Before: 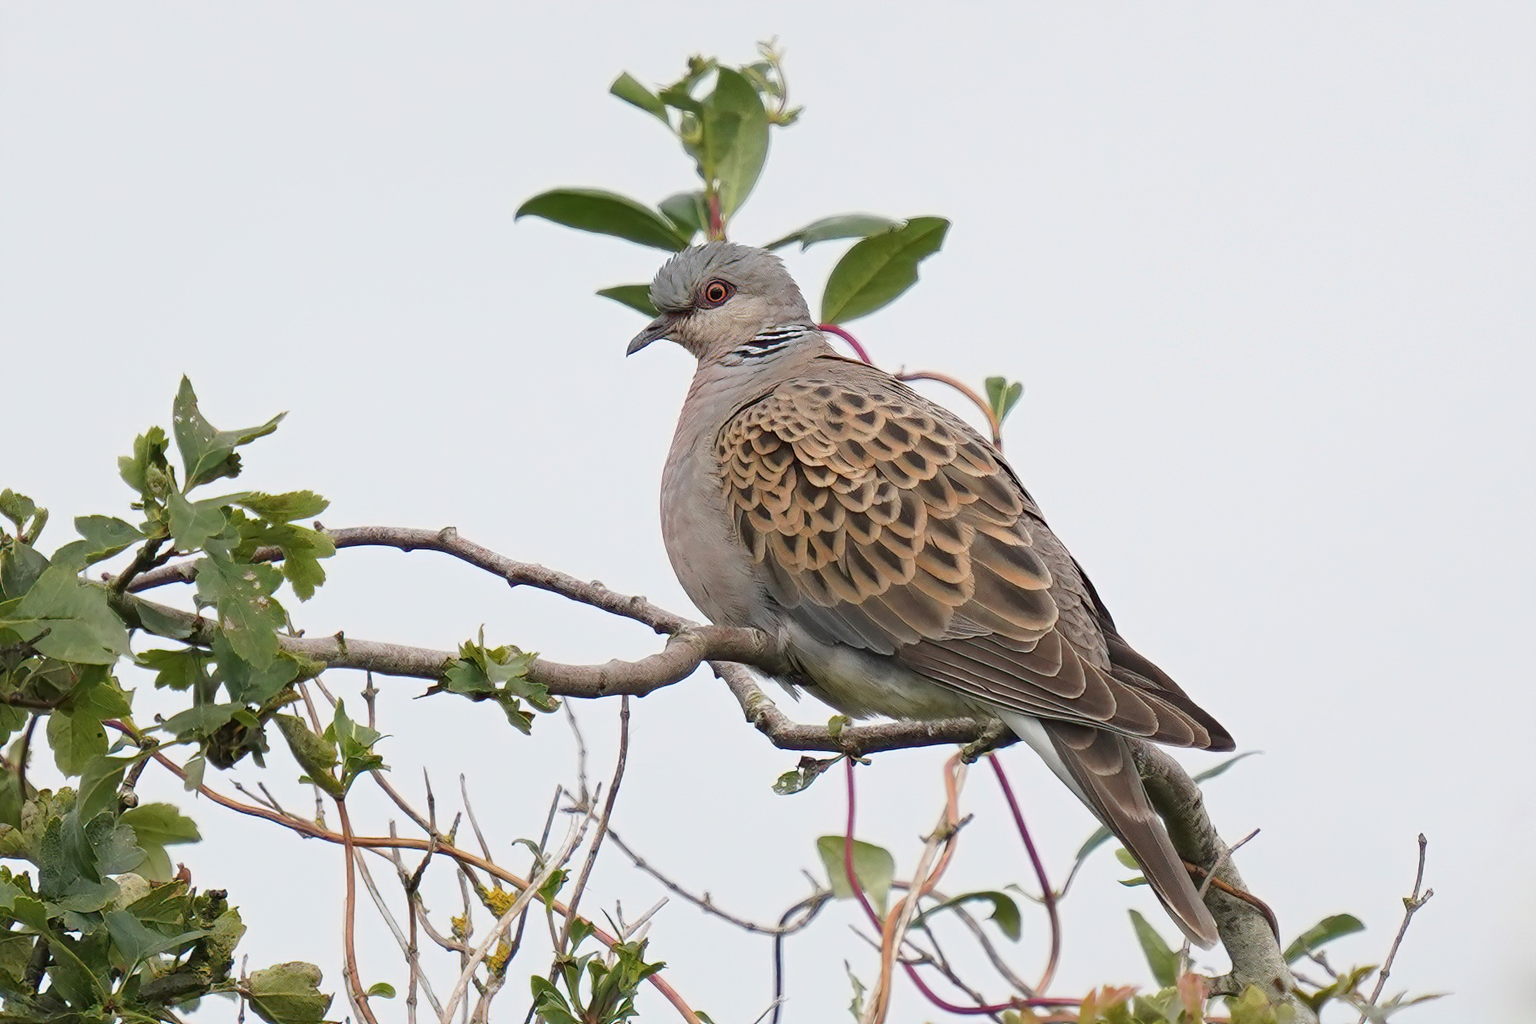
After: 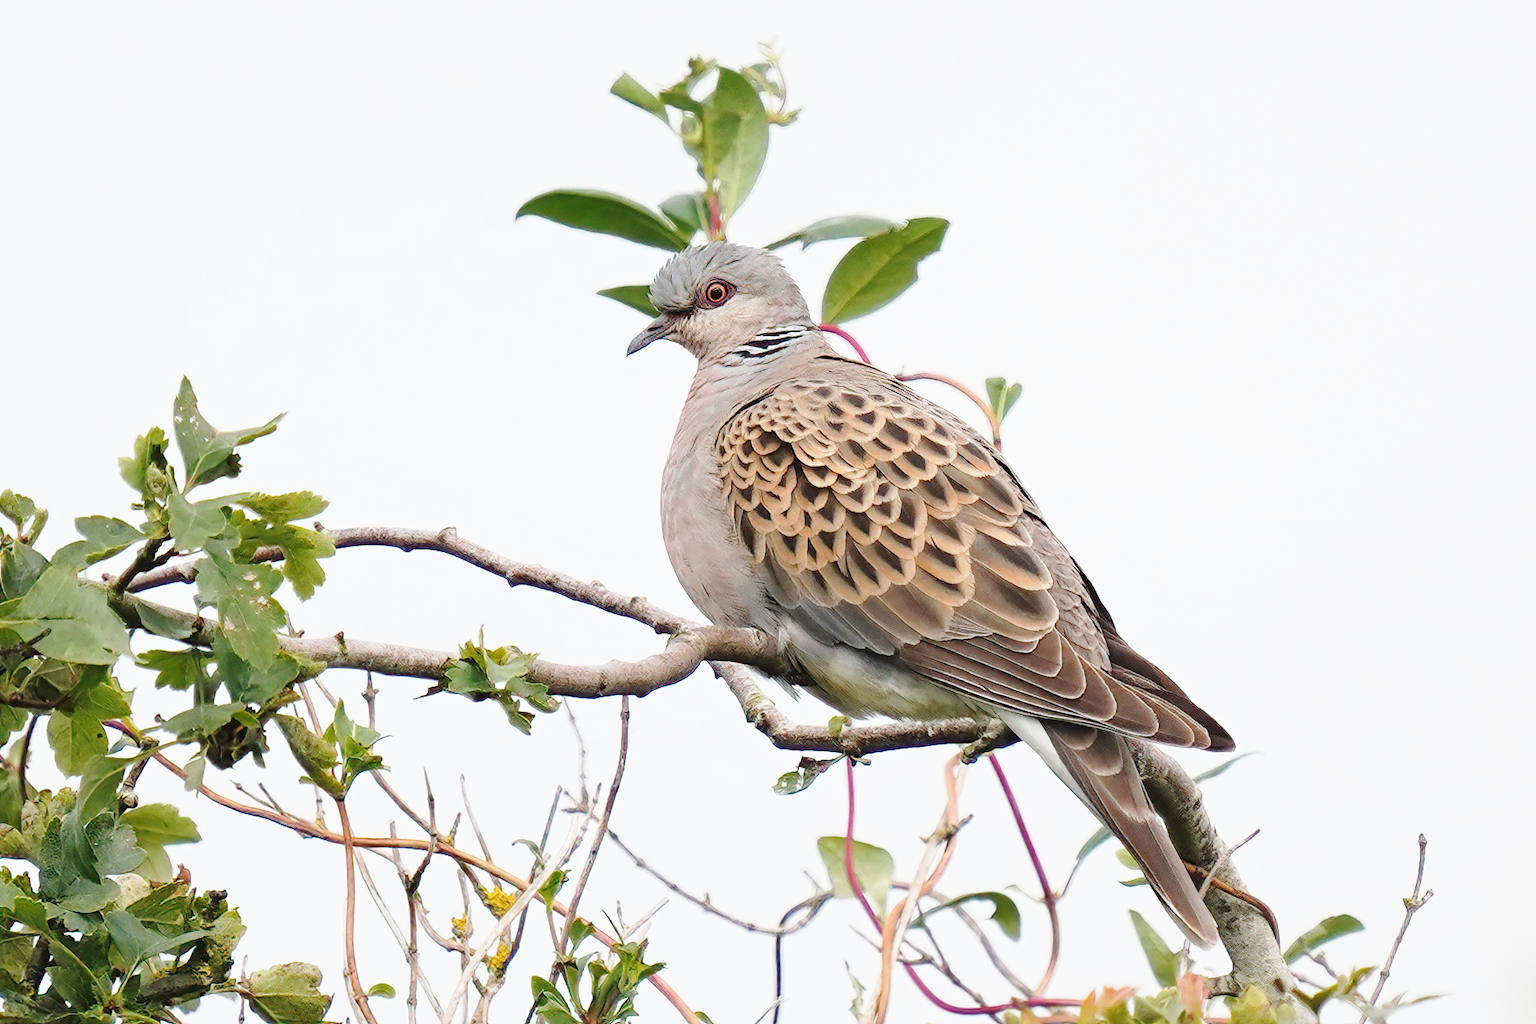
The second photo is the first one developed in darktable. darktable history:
color correction: saturation 0.8
base curve: curves: ch0 [(0, 0) (0.028, 0.03) (0.121, 0.232) (0.46, 0.748) (0.859, 0.968) (1, 1)], preserve colors none
